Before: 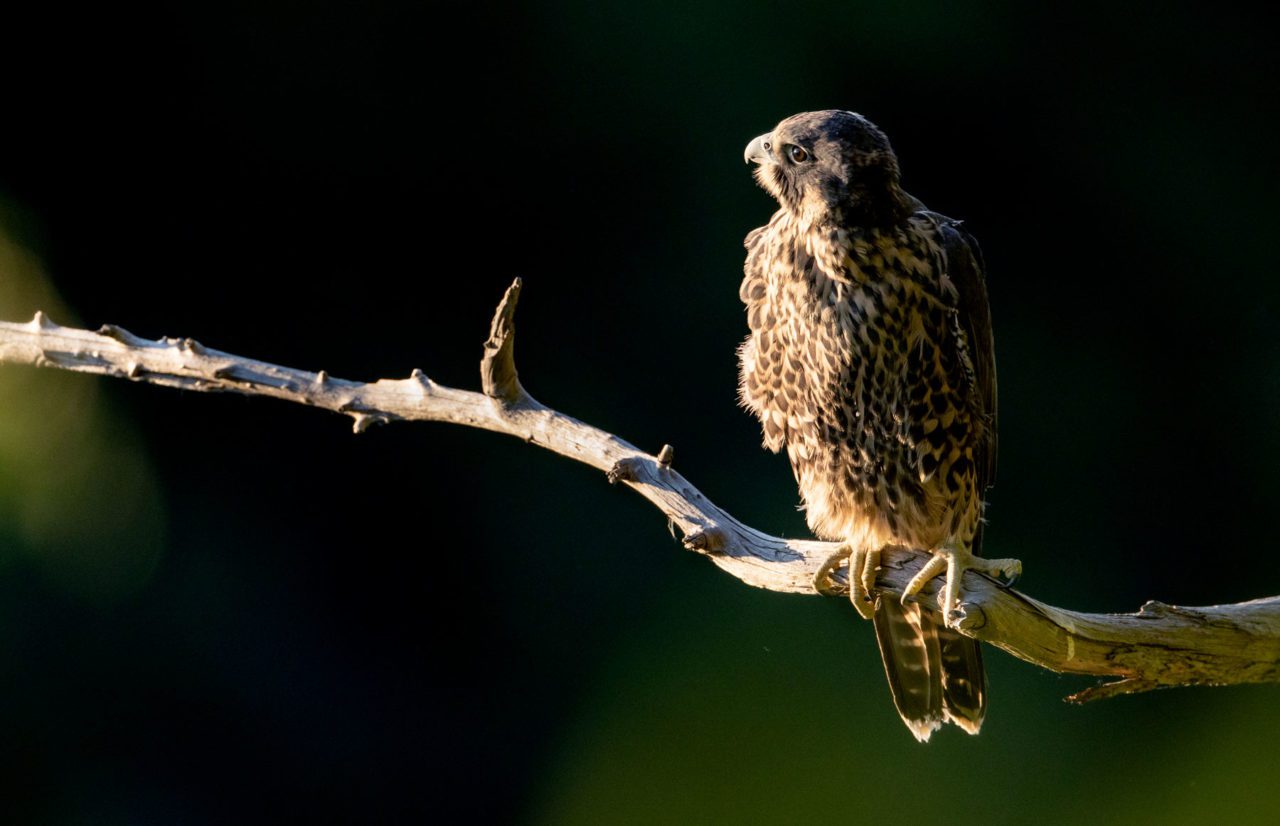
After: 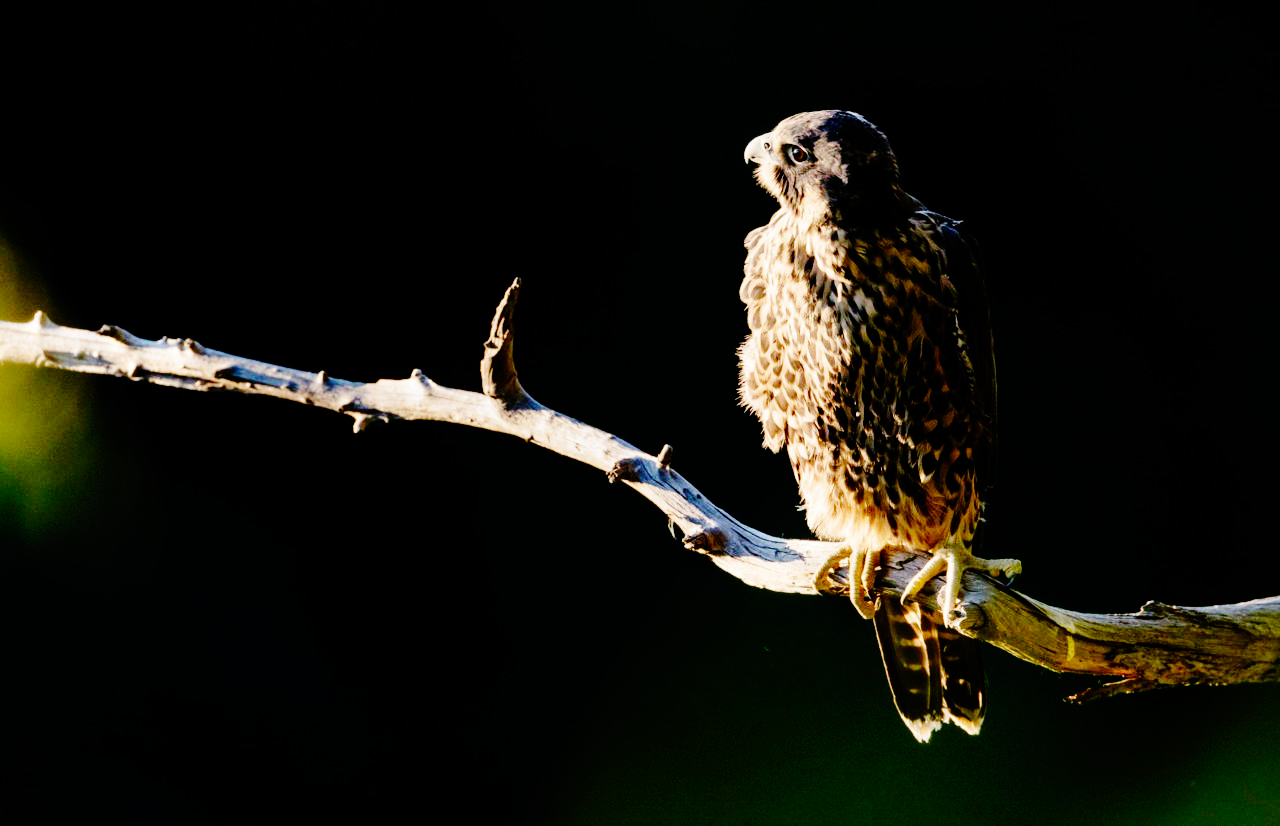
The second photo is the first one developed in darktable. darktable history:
base curve: curves: ch0 [(0, 0) (0.036, 0.01) (0.123, 0.254) (0.258, 0.504) (0.507, 0.748) (1, 1)], preserve colors none
